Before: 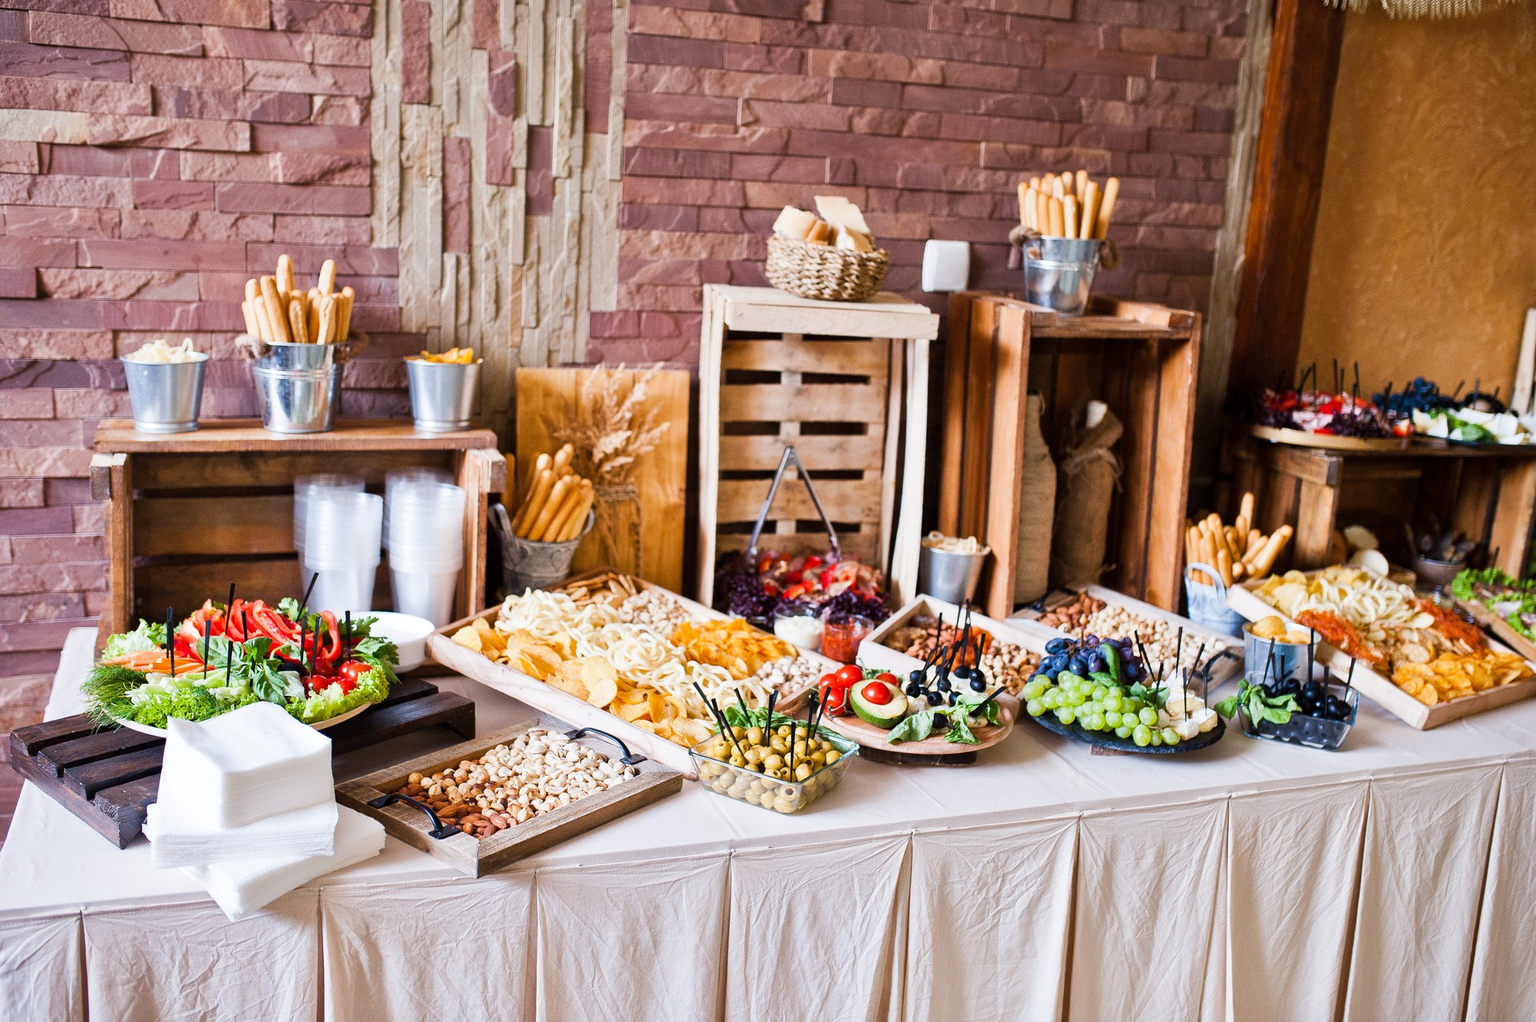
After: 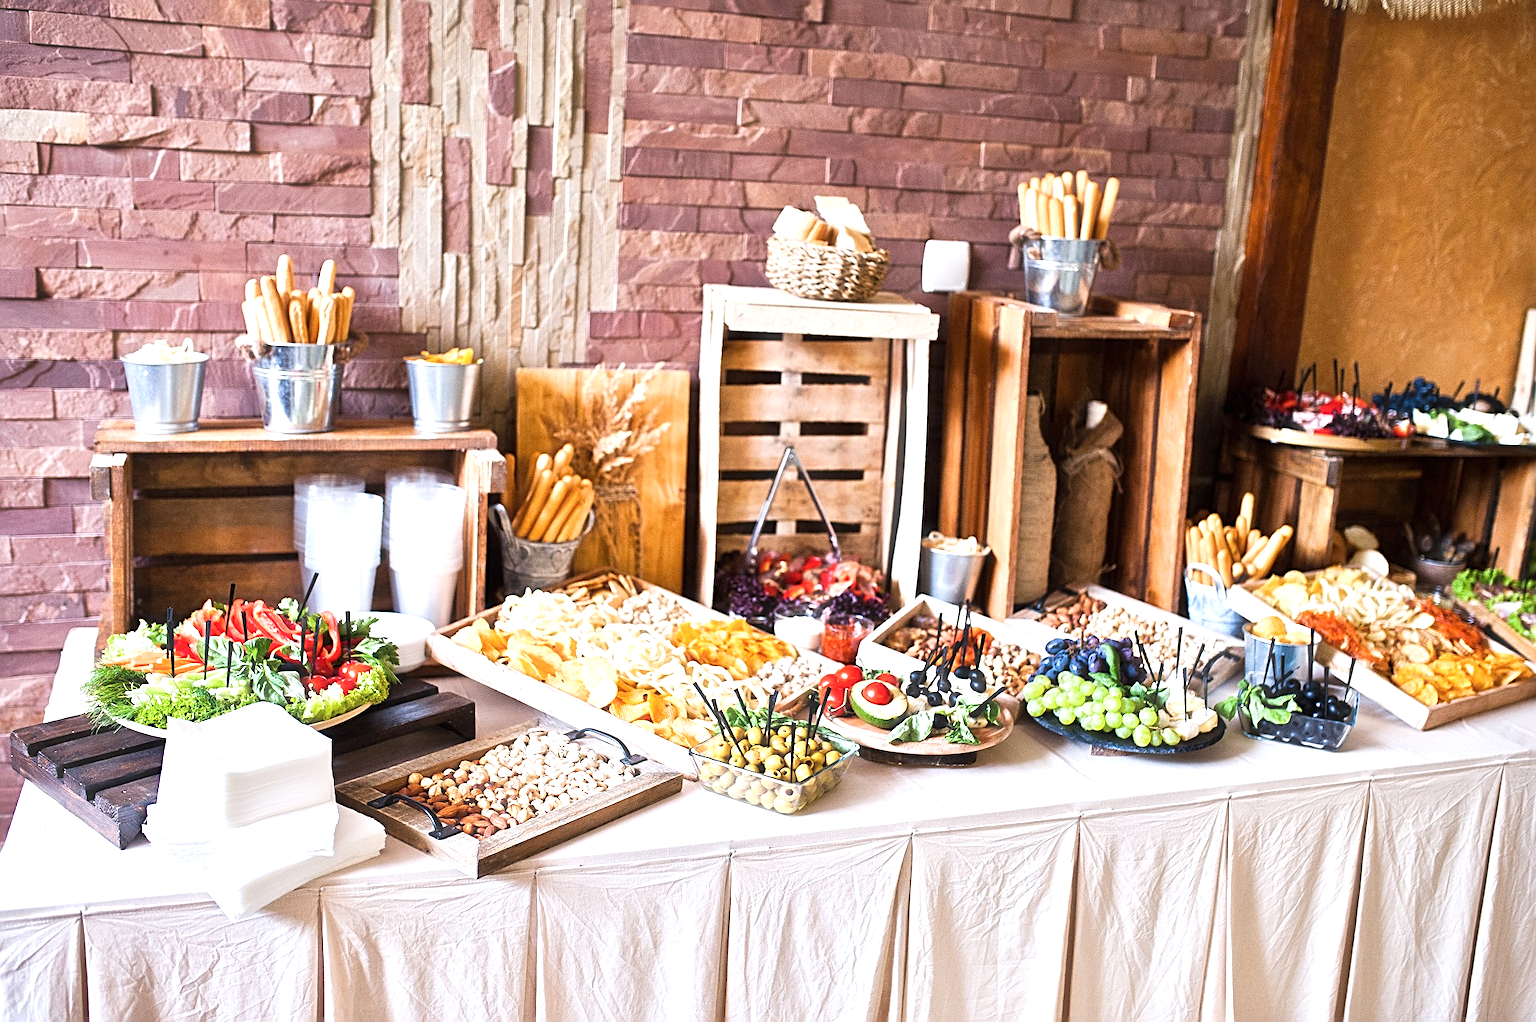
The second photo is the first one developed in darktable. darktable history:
sharpen: radius 2.767
exposure: exposure 0.556 EV, compensate highlight preservation false
haze removal: strength -0.1, adaptive false
